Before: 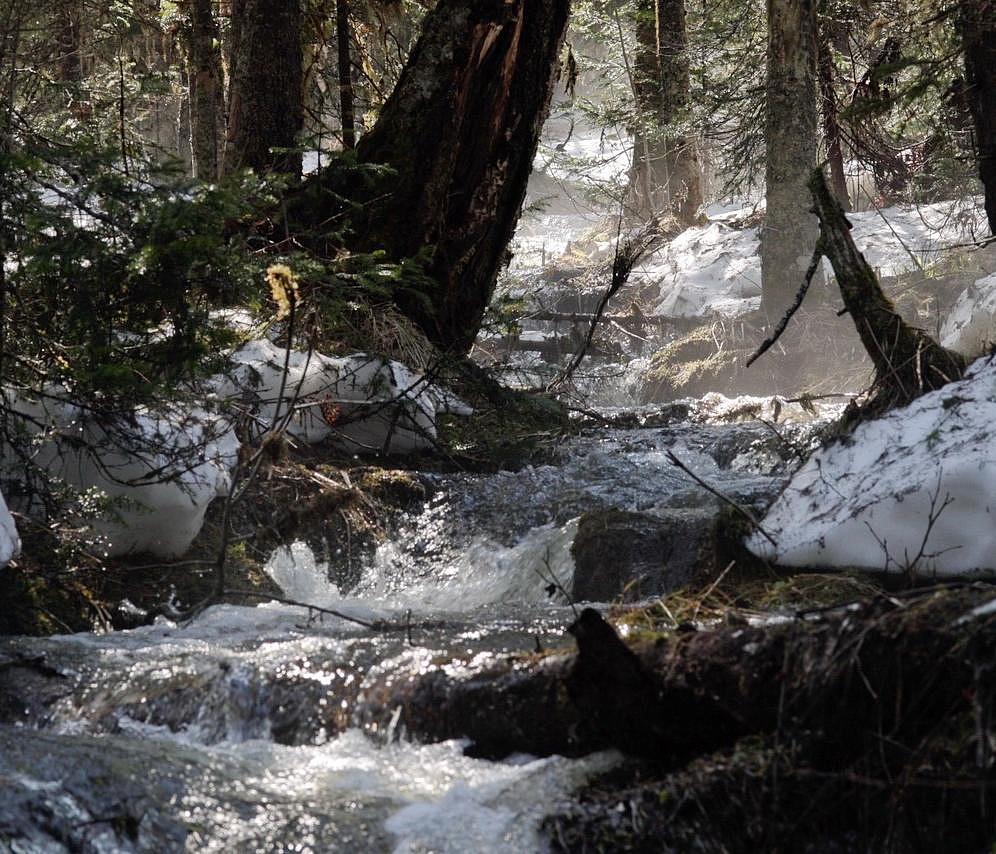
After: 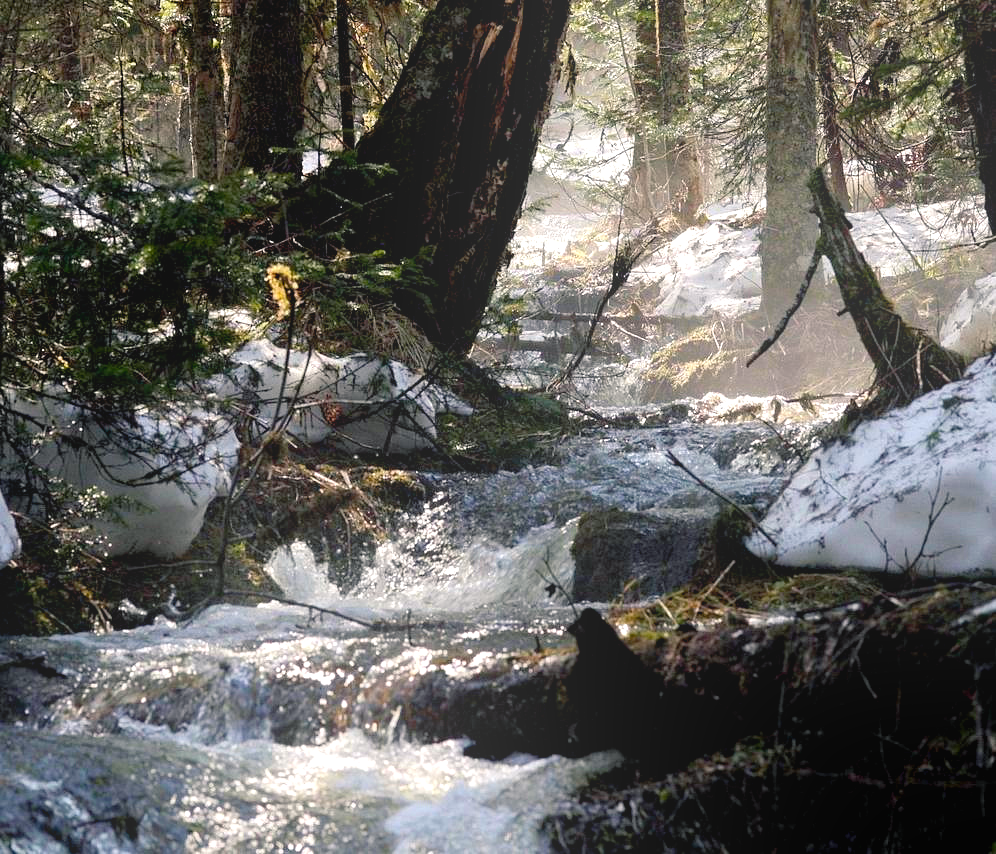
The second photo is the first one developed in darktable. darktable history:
bloom: size 38%, threshold 95%, strength 30%
exposure: black level correction 0.001, exposure 0.5 EV, compensate exposure bias true, compensate highlight preservation false
color balance rgb: shadows lift › chroma 2%, shadows lift › hue 217.2°, power › hue 60°, highlights gain › chroma 1%, highlights gain › hue 69.6°, global offset › luminance -0.5%, perceptual saturation grading › global saturation 15%, global vibrance 15%
